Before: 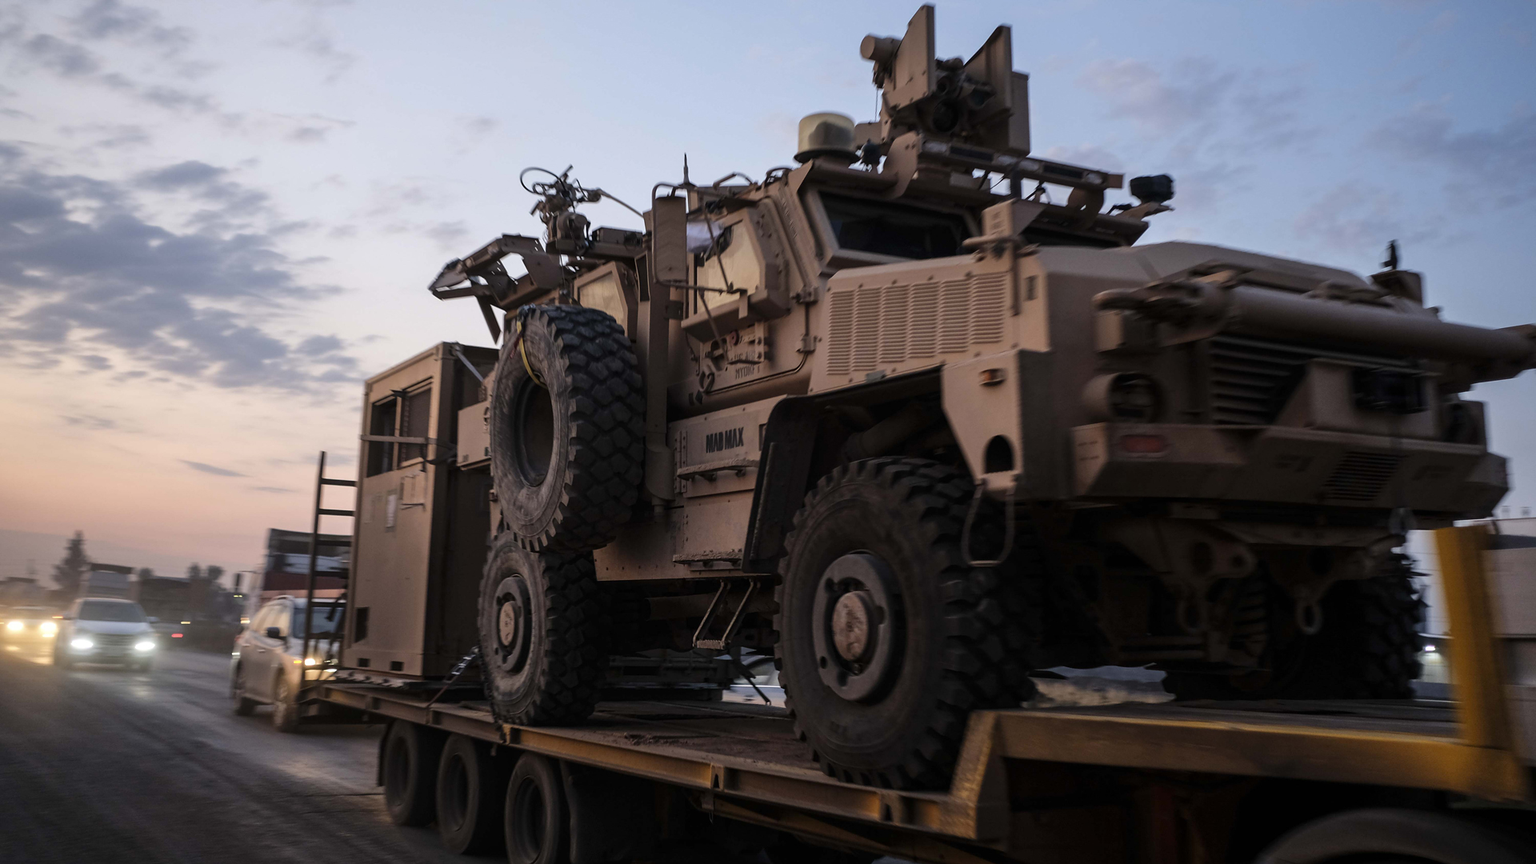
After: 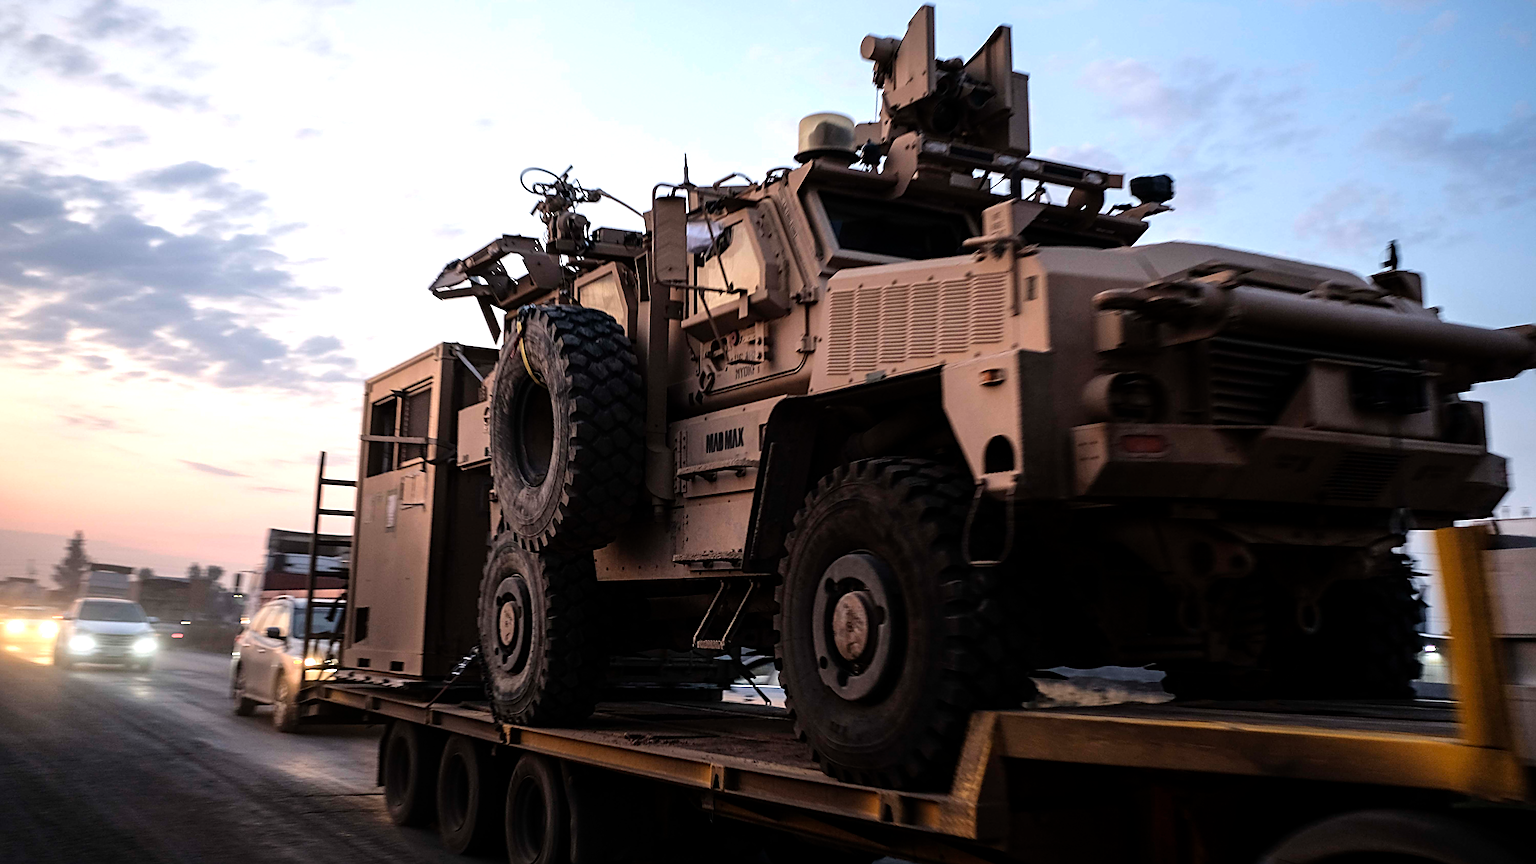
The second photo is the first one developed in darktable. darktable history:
sharpen: on, module defaults
tone equalizer: -8 EV -0.743 EV, -7 EV -0.737 EV, -6 EV -0.599 EV, -5 EV -0.376 EV, -3 EV 0.378 EV, -2 EV 0.6 EV, -1 EV 0.7 EV, +0 EV 0.744 EV
